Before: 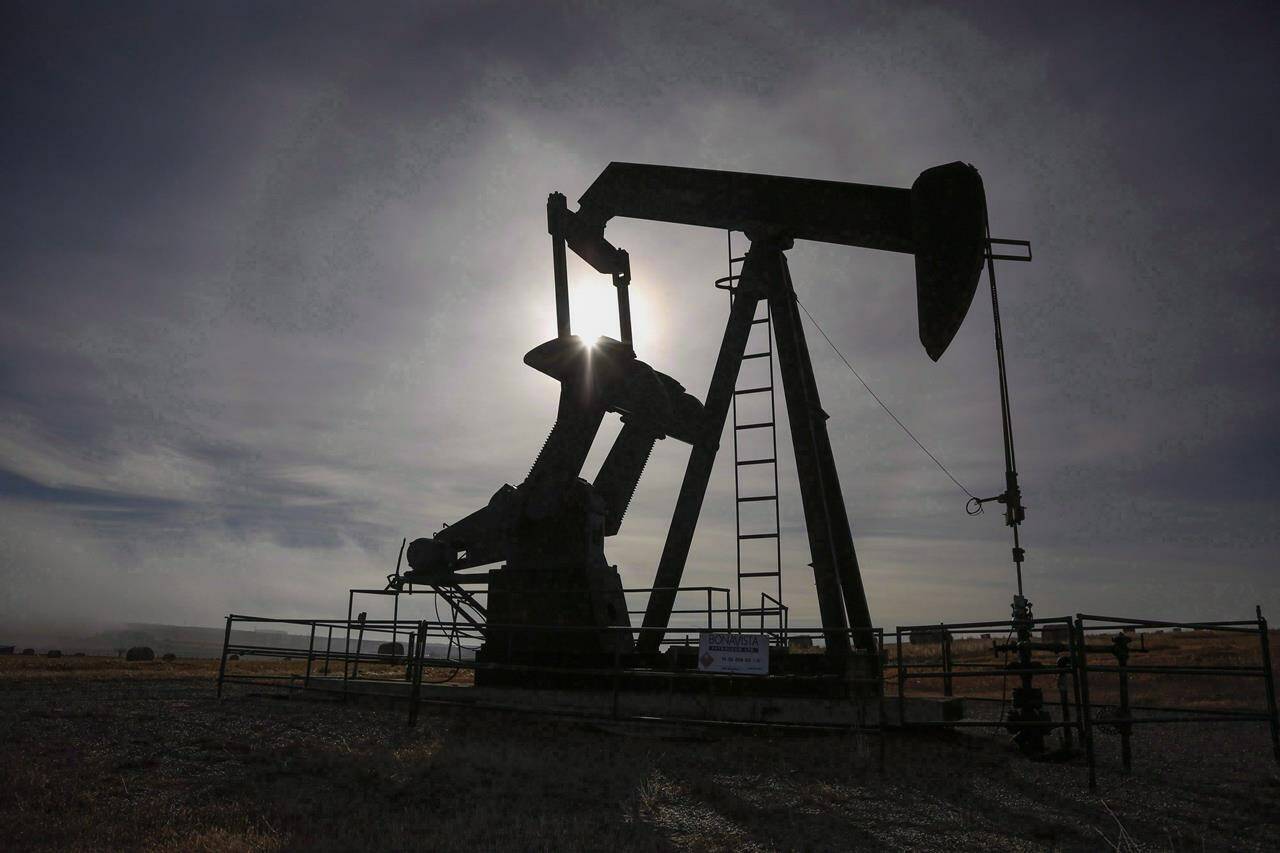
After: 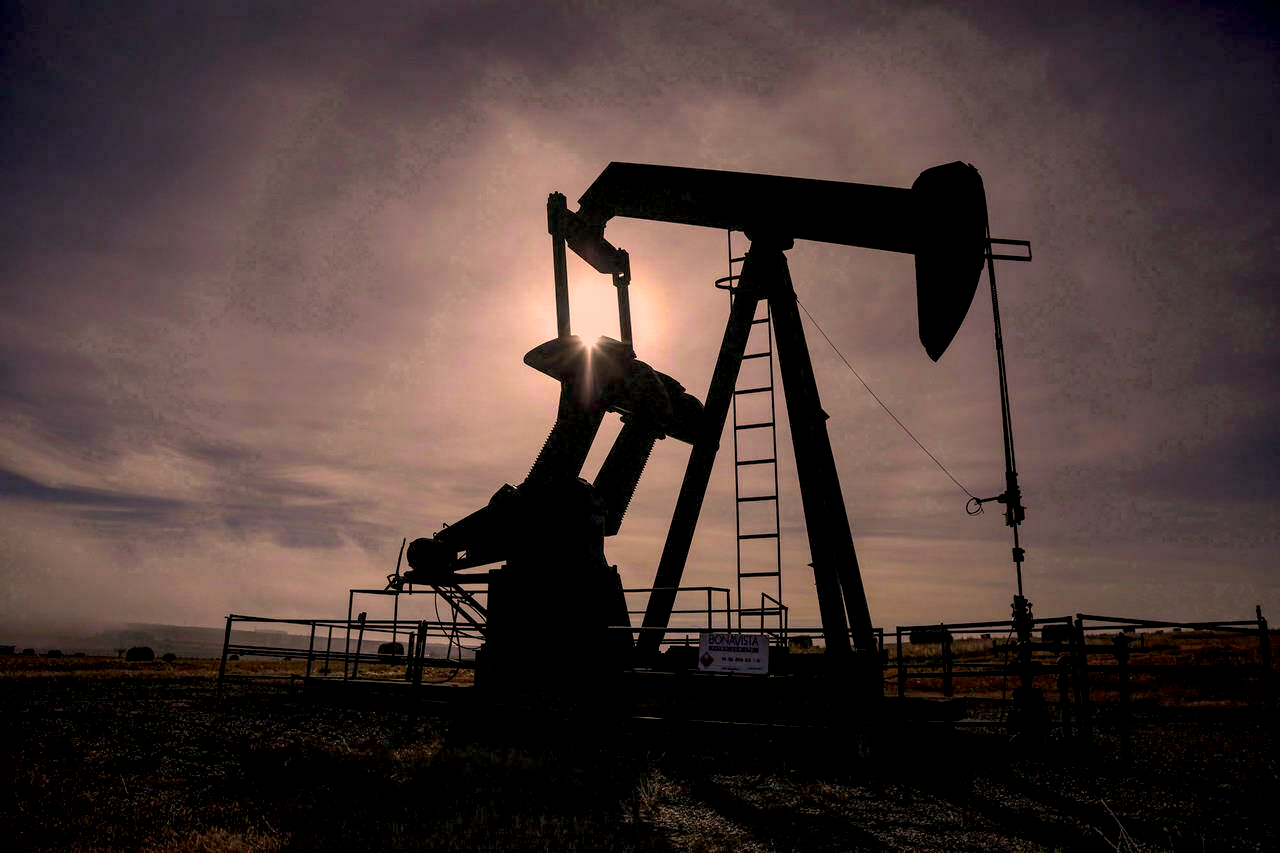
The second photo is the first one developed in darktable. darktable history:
color correction: highlights a* 22.39, highlights b* 22.41
local contrast: detail 130%
exposure: black level correction 0.01, exposure 0.016 EV, compensate highlight preservation false
